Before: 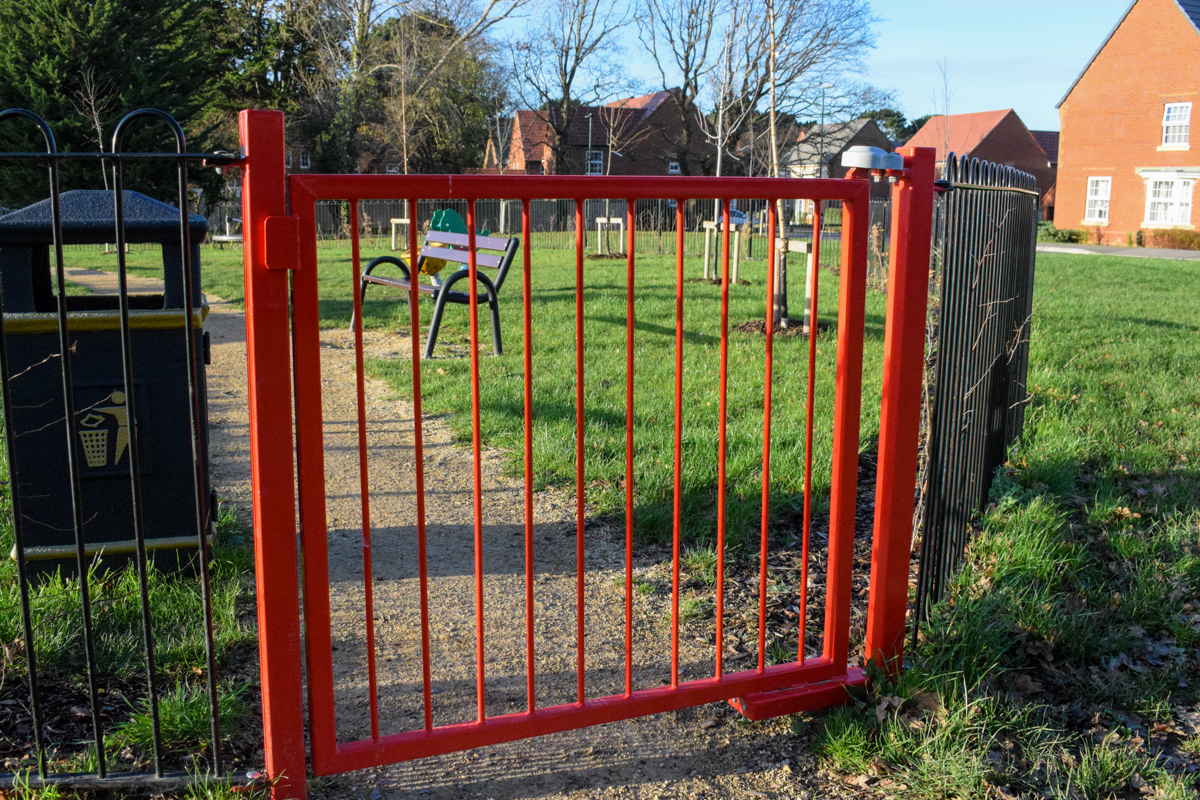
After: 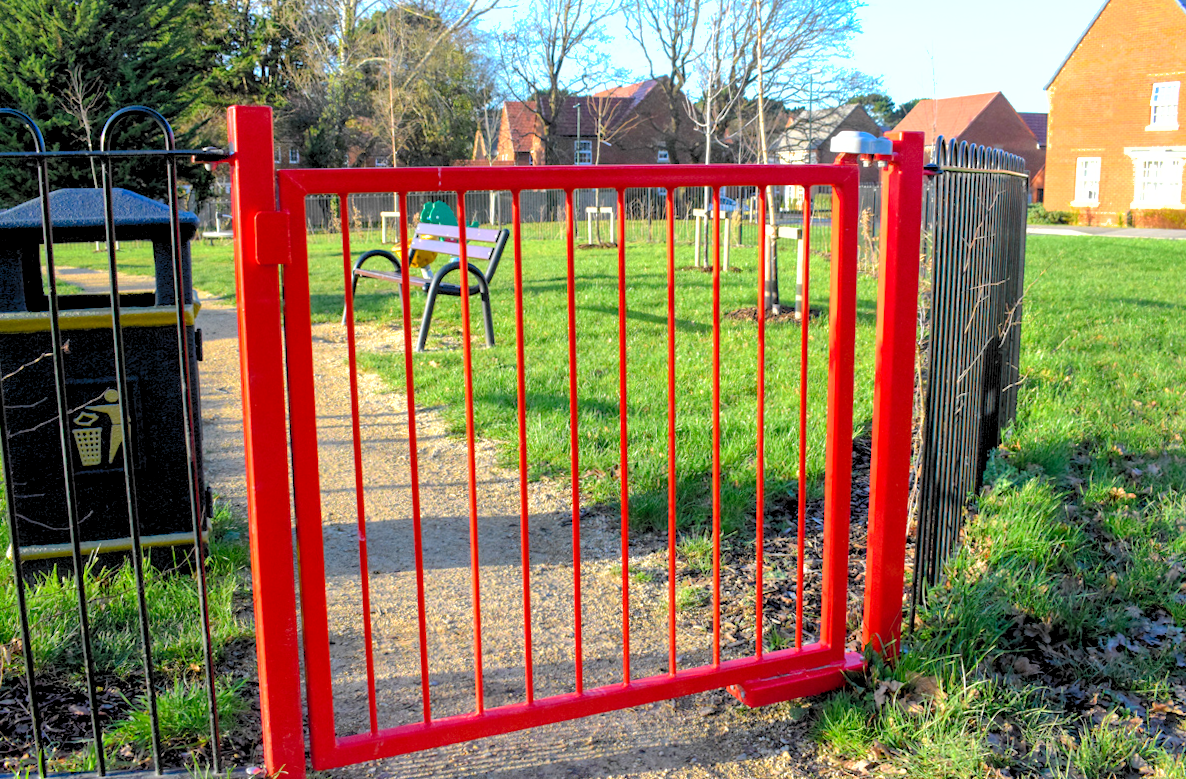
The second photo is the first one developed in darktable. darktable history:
shadows and highlights: on, module defaults
levels: levels [0.036, 0.364, 0.827]
rotate and perspective: rotation -1°, crop left 0.011, crop right 0.989, crop top 0.025, crop bottom 0.975
